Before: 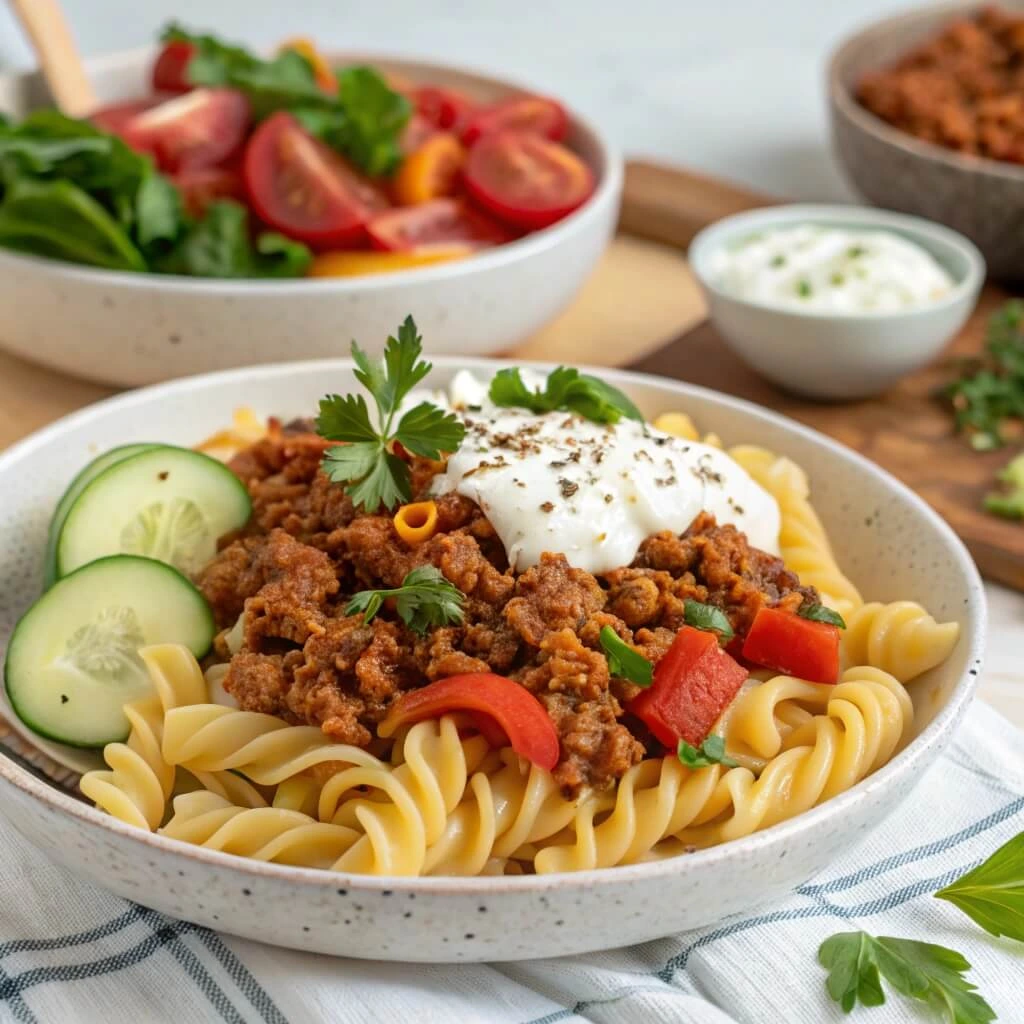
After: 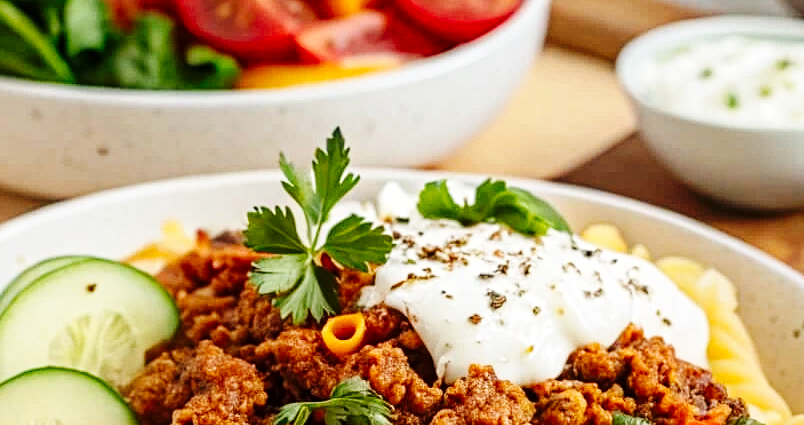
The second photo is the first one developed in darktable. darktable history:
contrast equalizer: y [[0.5, 0.5, 0.5, 0.539, 0.64, 0.611], [0.5 ×6], [0.5 ×6], [0 ×6], [0 ×6]]
base curve: curves: ch0 [(0, 0) (0.036, 0.025) (0.121, 0.166) (0.206, 0.329) (0.605, 0.79) (1, 1)], preserve colors none
crop: left 7.036%, top 18.398%, right 14.379%, bottom 40.043%
